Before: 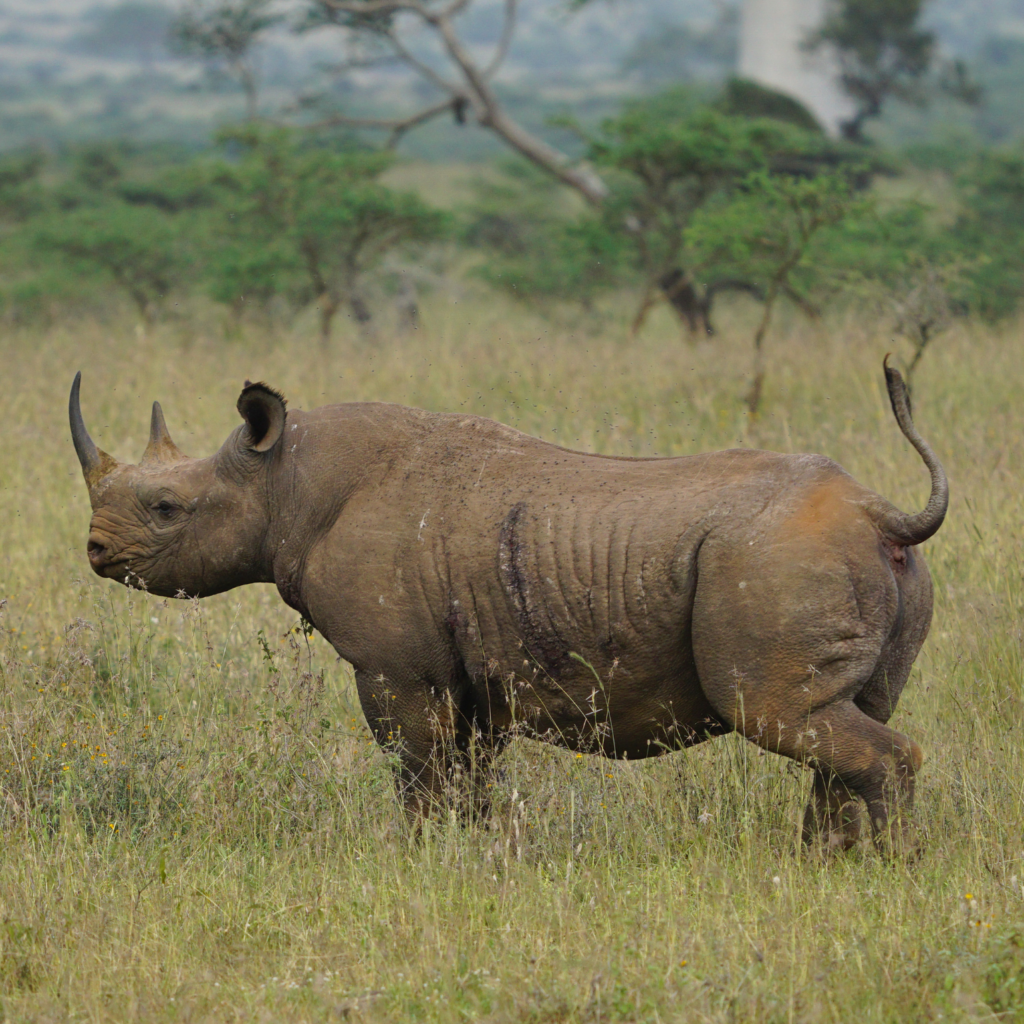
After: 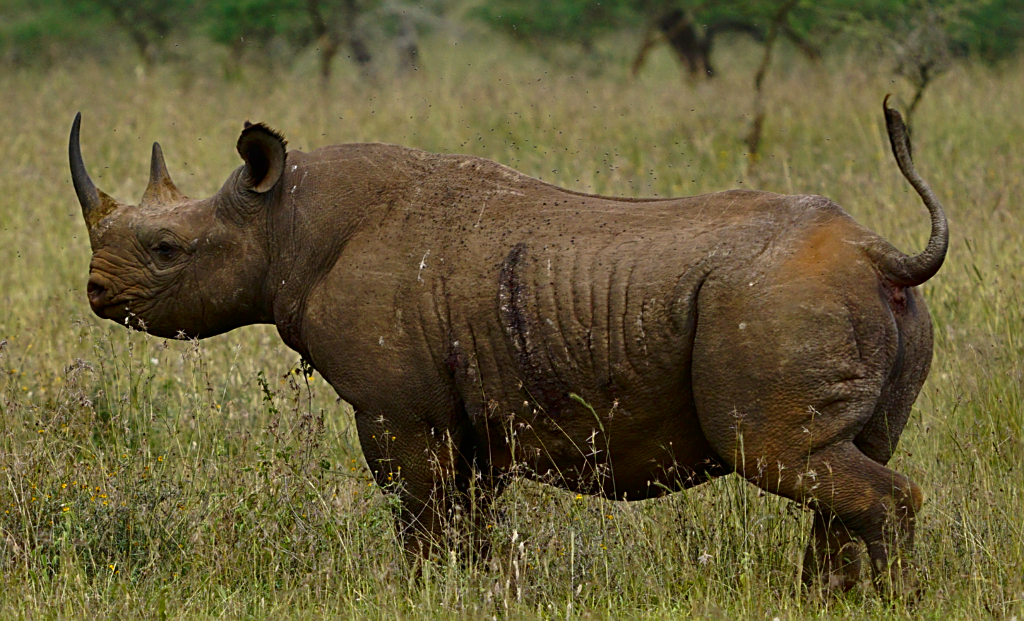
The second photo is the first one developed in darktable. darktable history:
contrast brightness saturation: contrast 0.1, brightness -0.26, saturation 0.14
shadows and highlights: radius 44.78, white point adjustment 6.64, compress 79.65%, highlights color adjustment 78.42%, soften with gaussian
sharpen: radius 1.967
highlight reconstruction: method clip highlights, clipping threshold 0
crop and rotate: top 25.357%, bottom 13.942%
